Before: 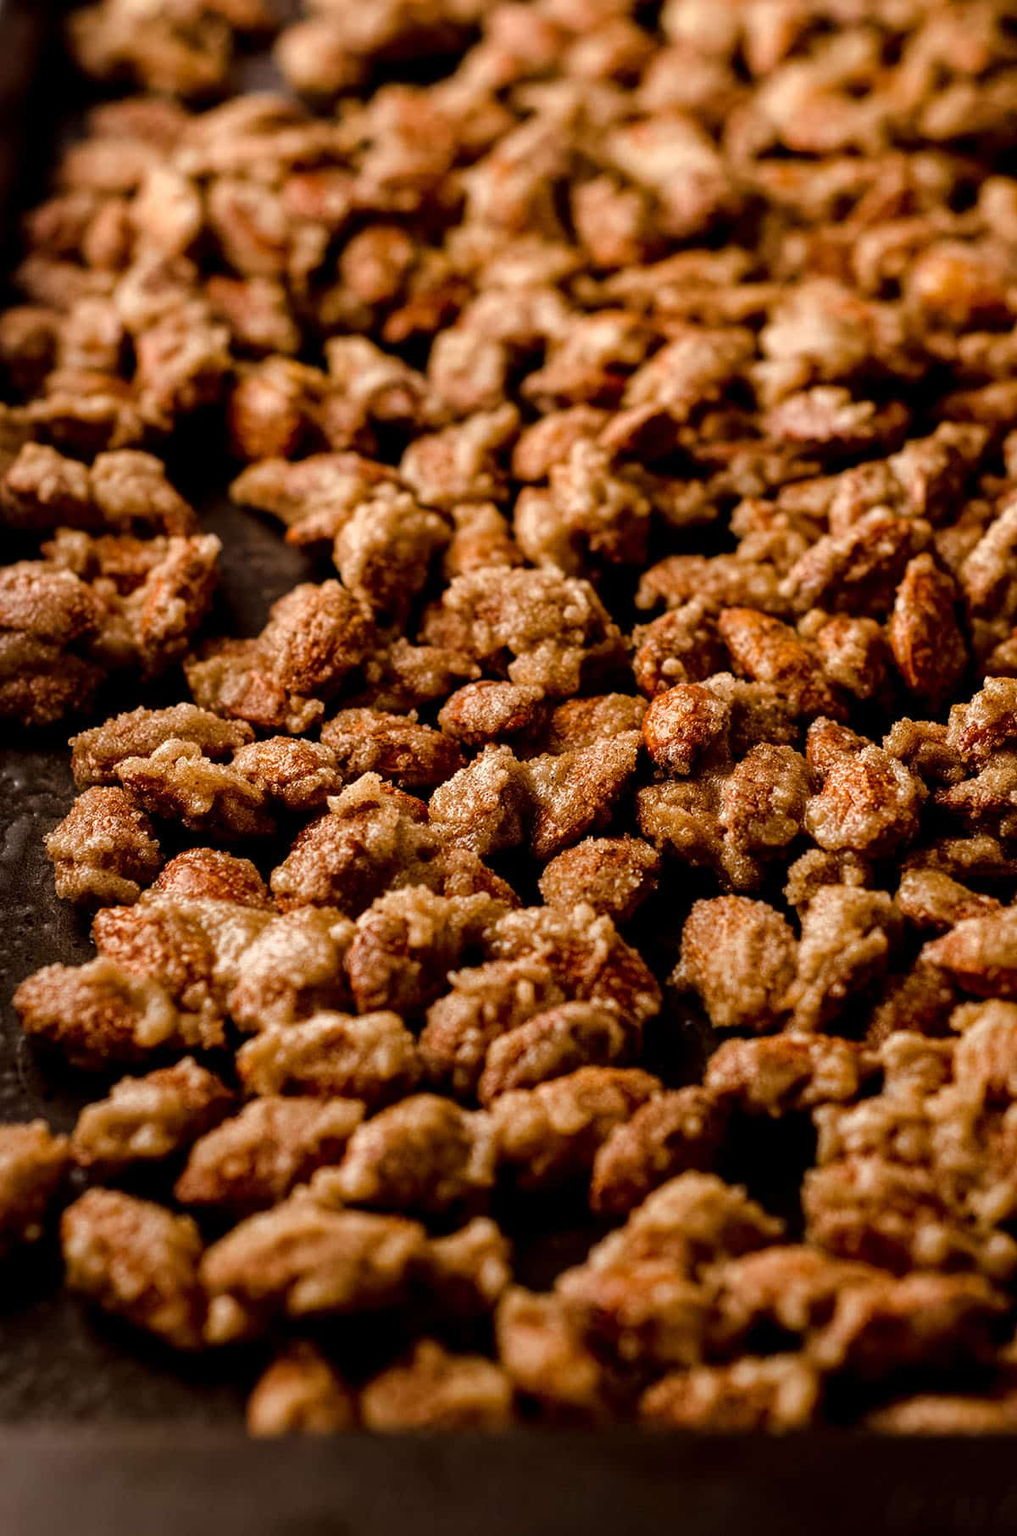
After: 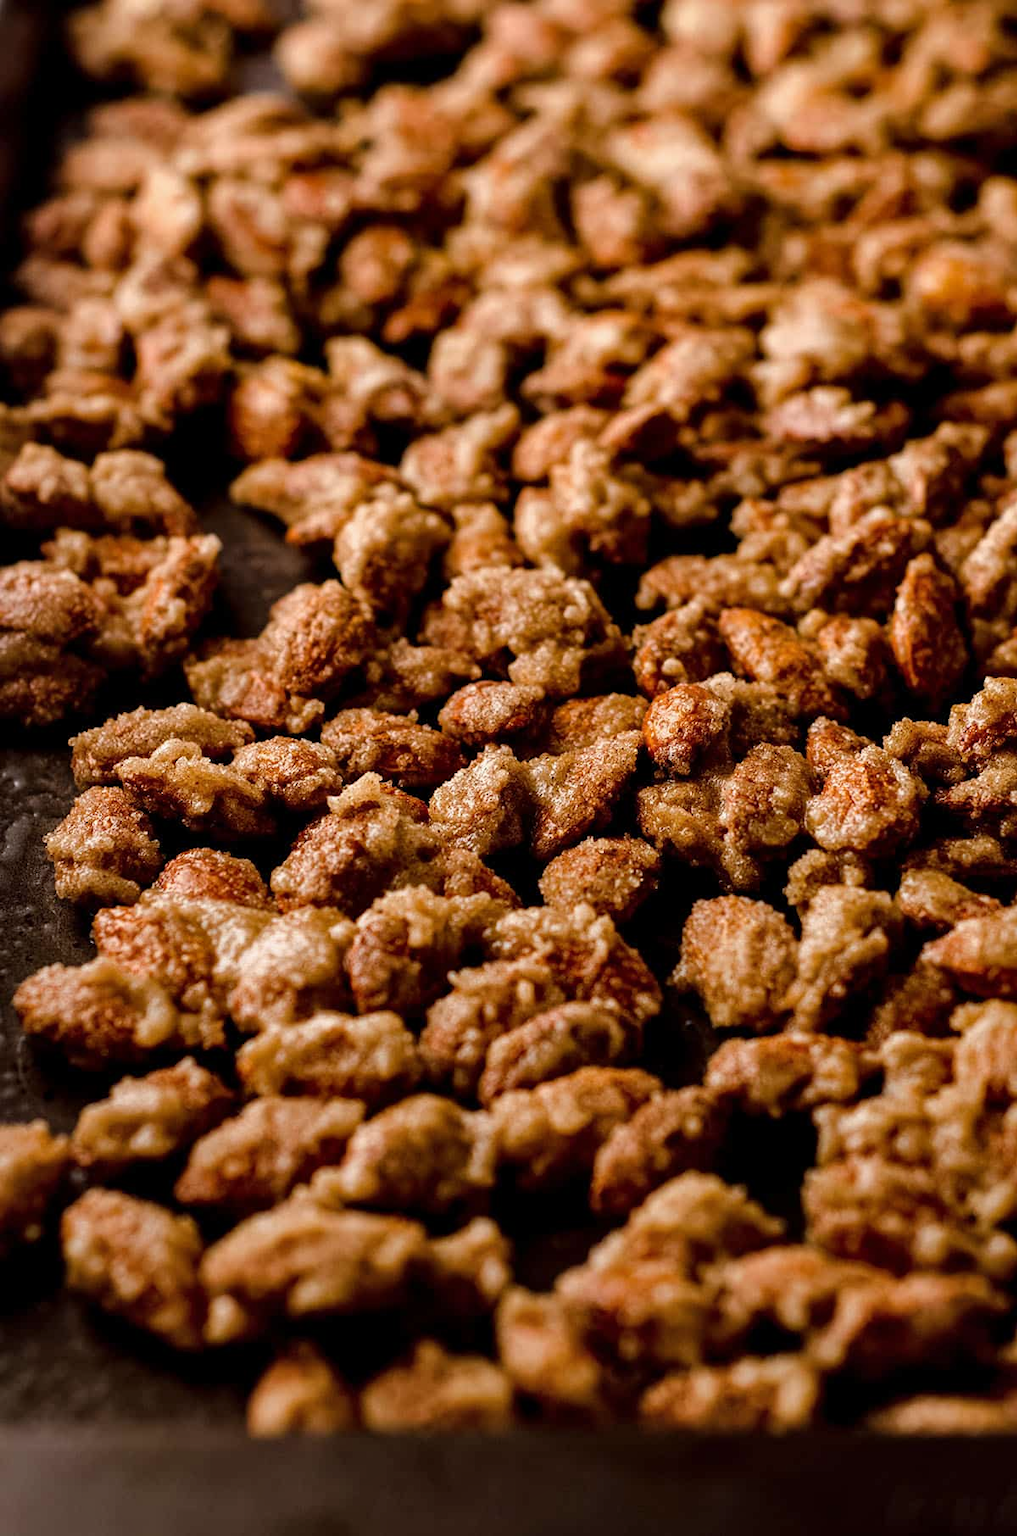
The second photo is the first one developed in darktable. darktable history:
shadows and highlights: shadows 24.5, highlights -78.15, soften with gaussian
white balance: red 0.983, blue 1.036
